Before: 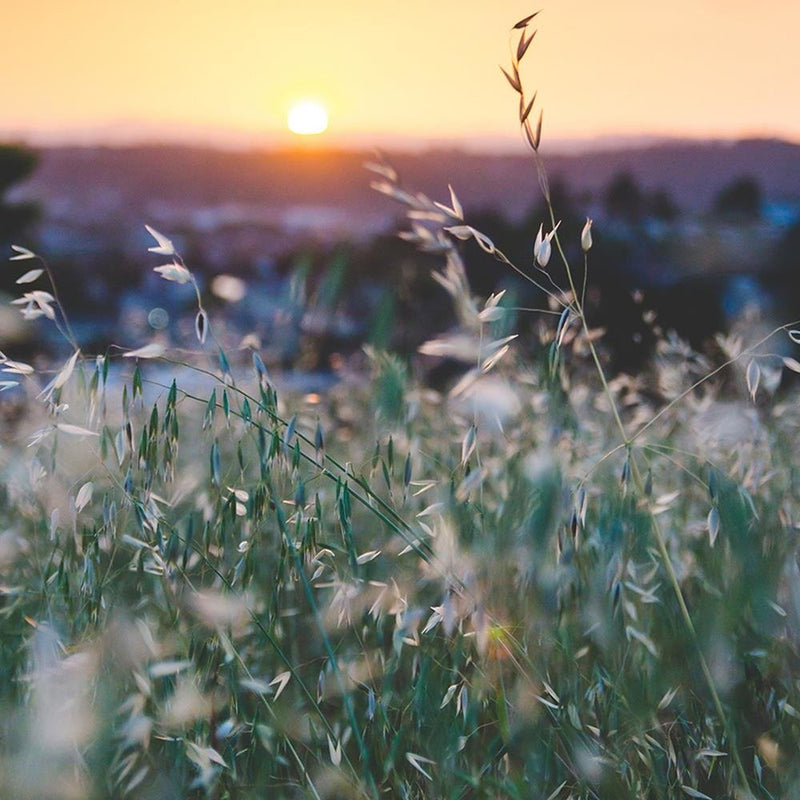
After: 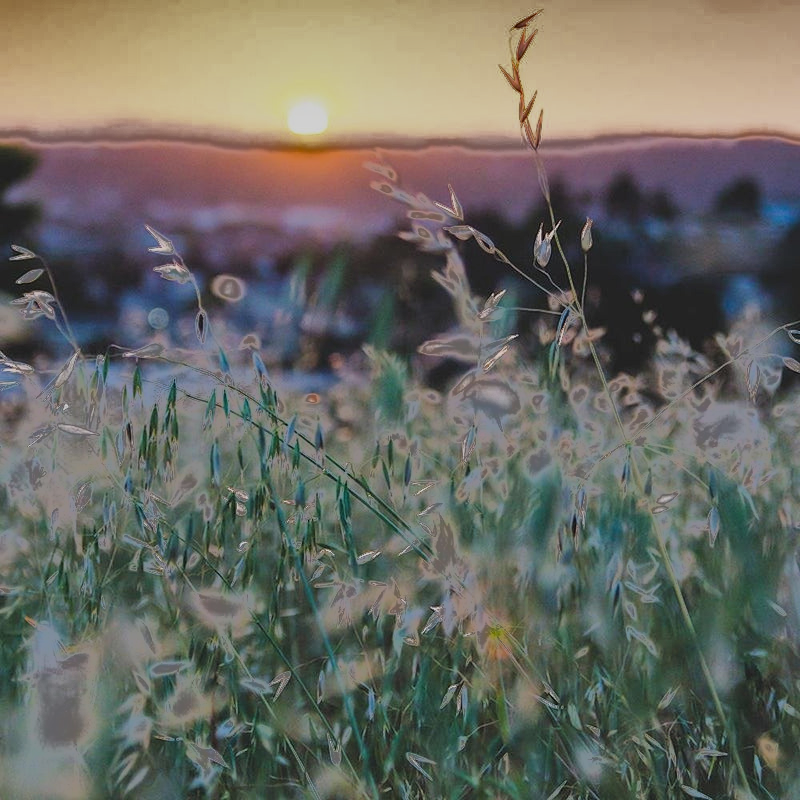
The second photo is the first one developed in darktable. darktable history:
filmic rgb: black relative exposure -7.65 EV, white relative exposure 4.56 EV, hardness 3.61
fill light: exposure -0.73 EV, center 0.69, width 2.2
shadows and highlights: low approximation 0.01, soften with gaussian
tone equalizer: on, module defaults
